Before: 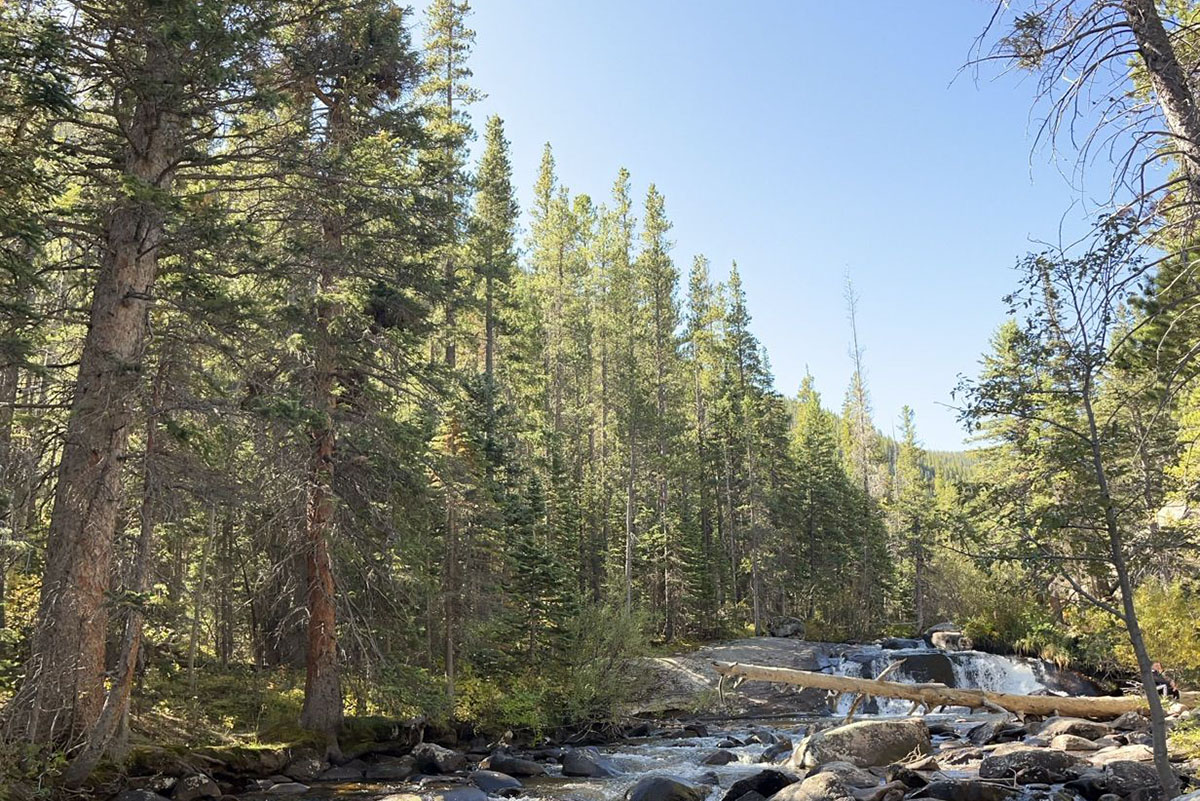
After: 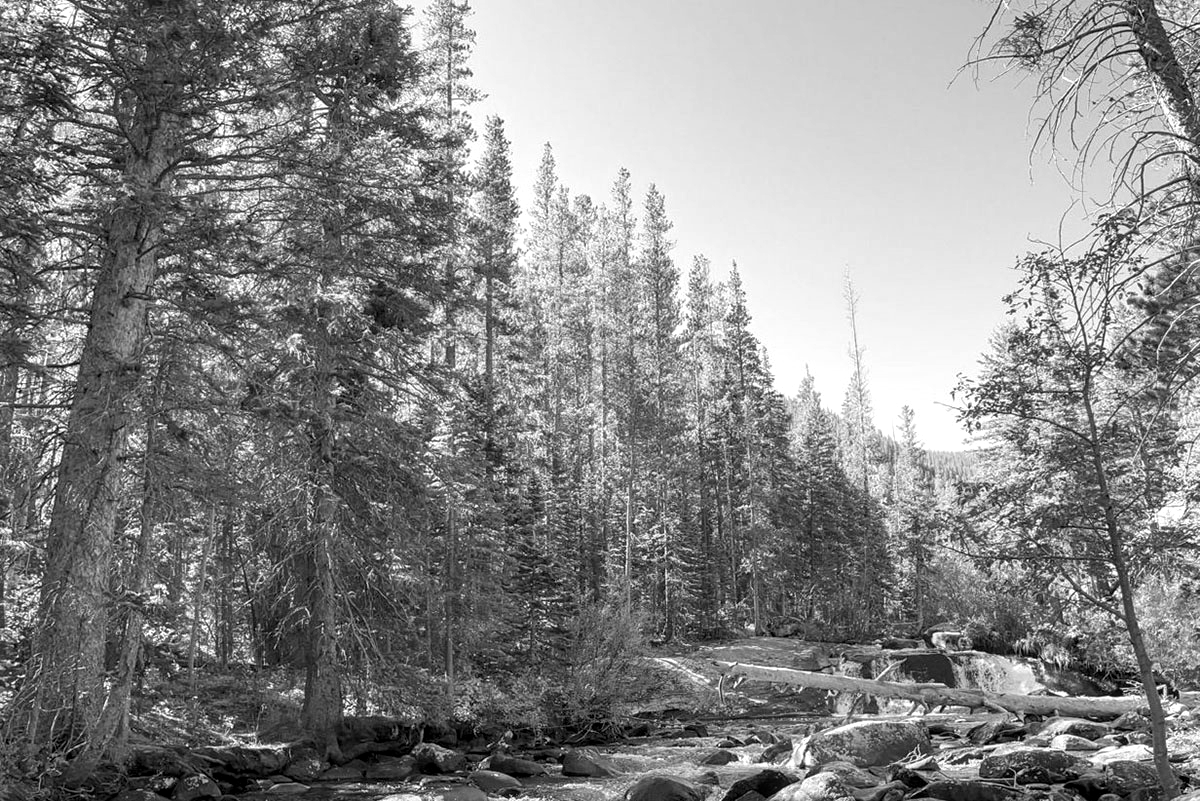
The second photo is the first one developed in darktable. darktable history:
exposure: exposure 0.2 EV, compensate highlight preservation false
local contrast: on, module defaults
monochrome: on, module defaults
